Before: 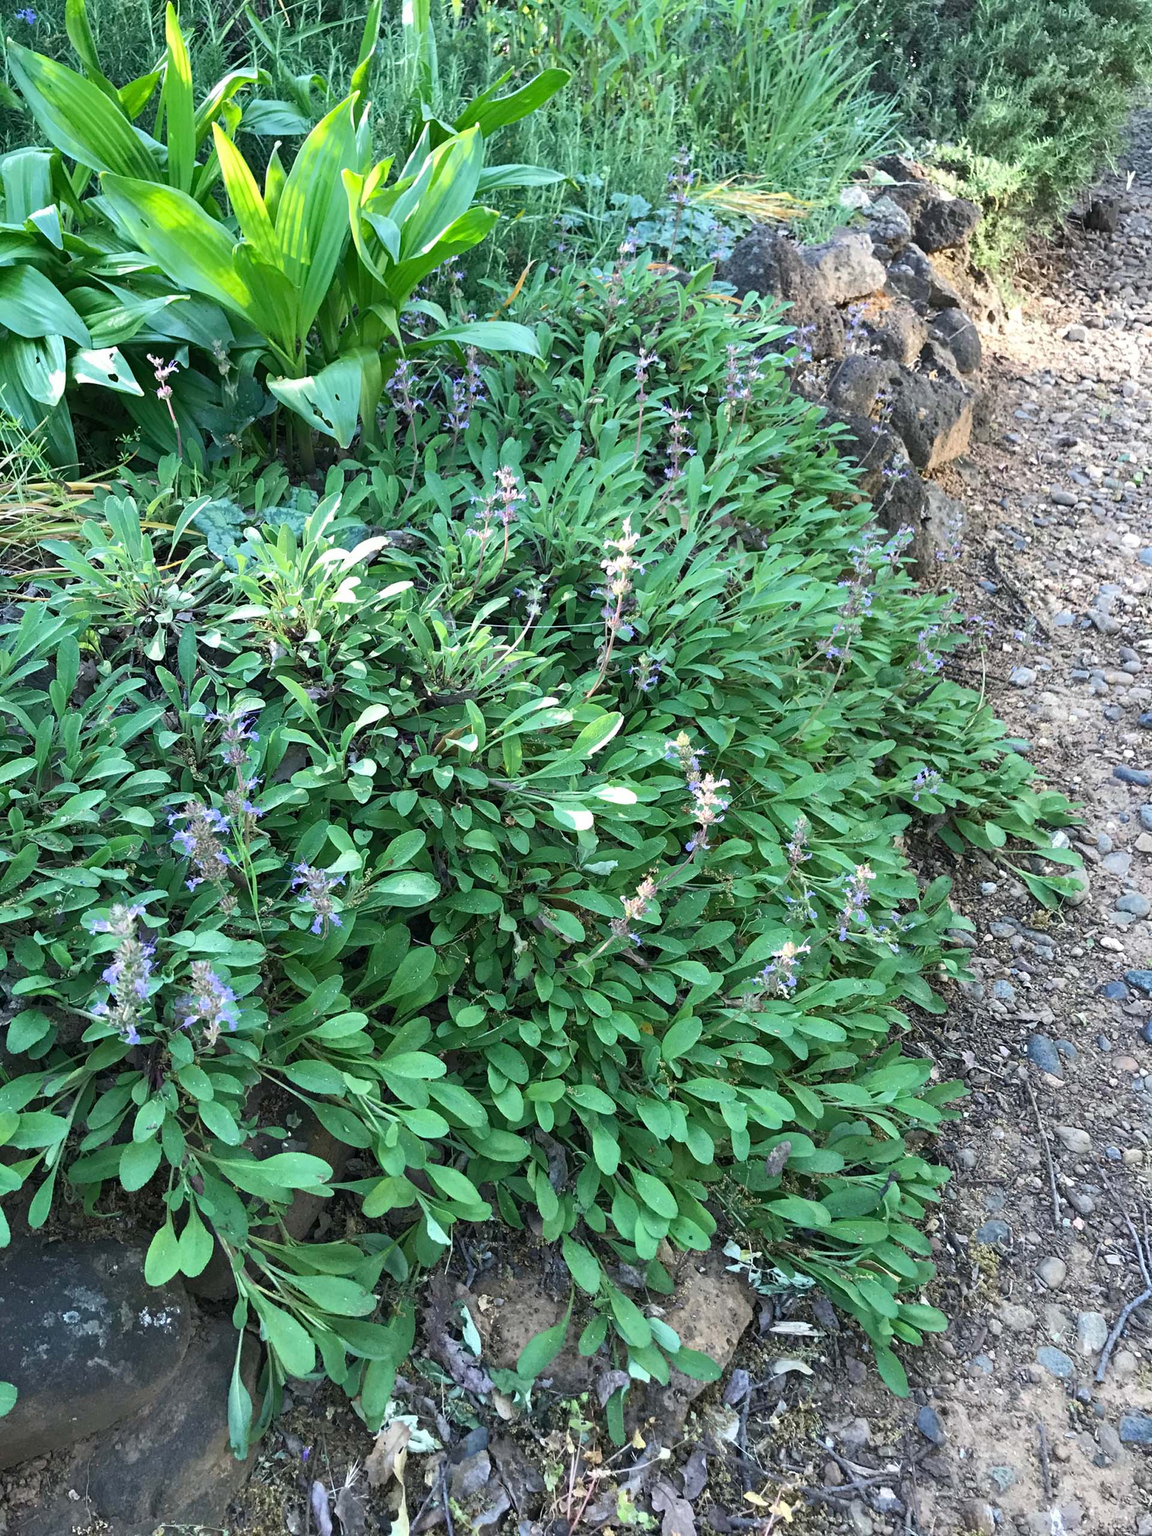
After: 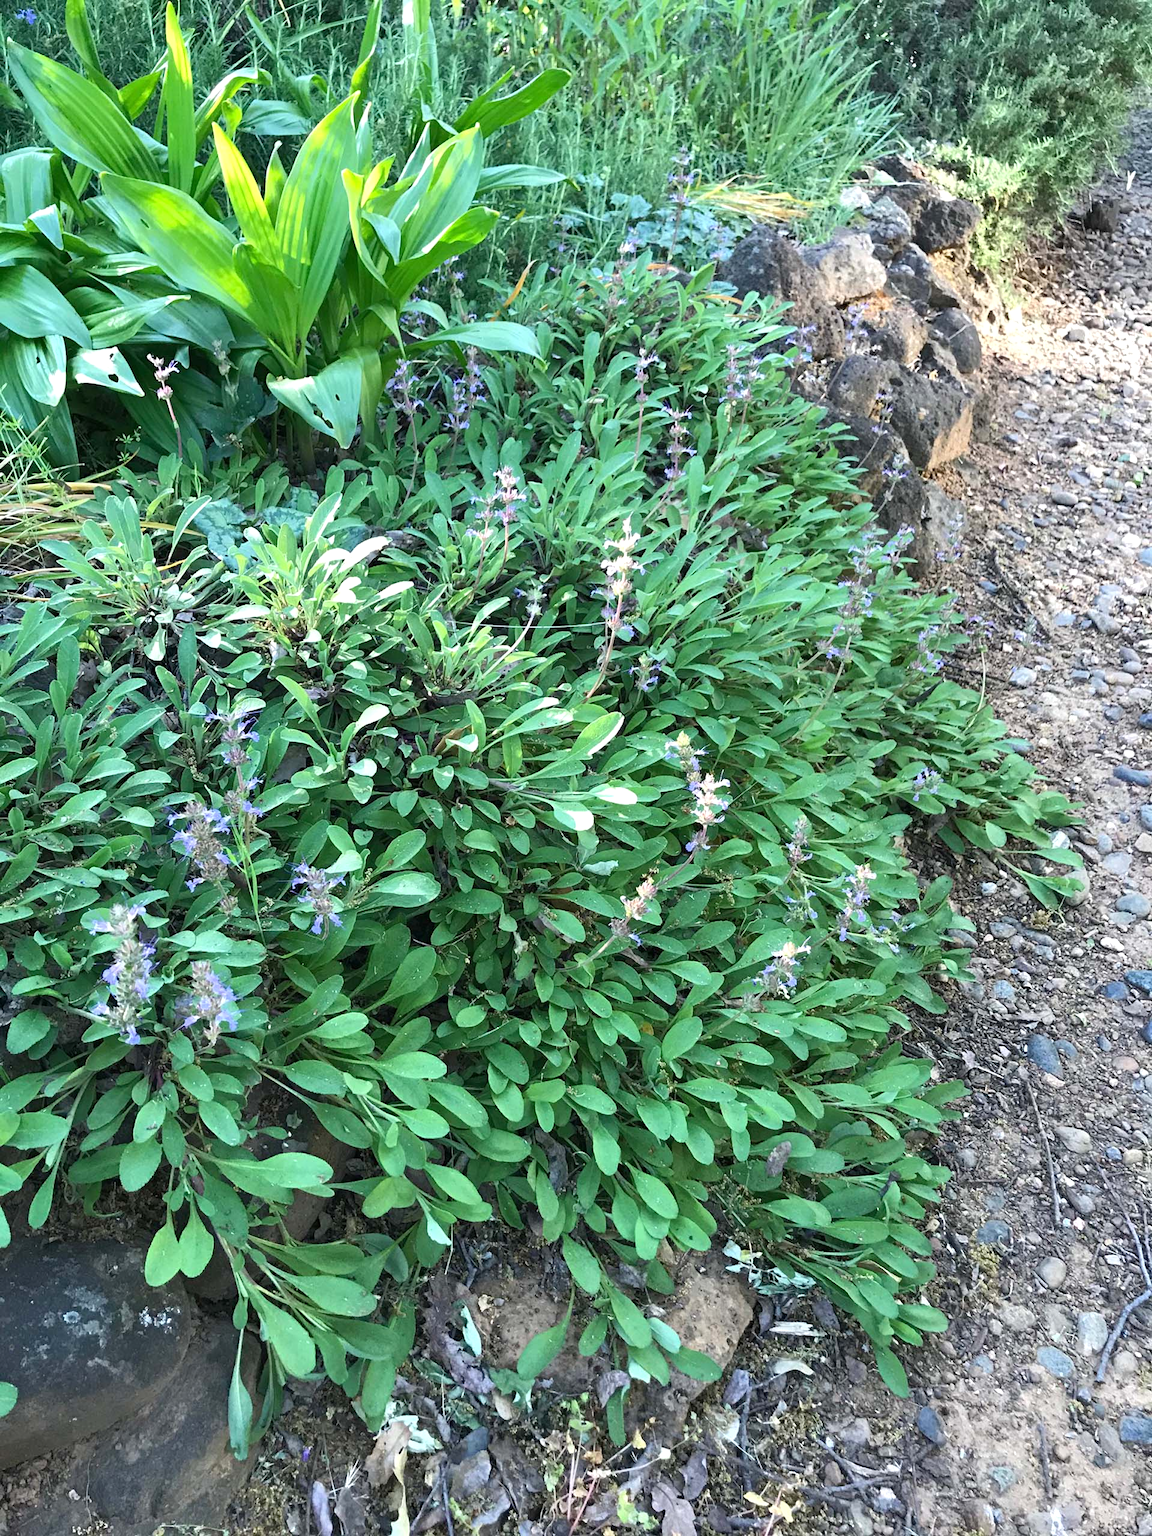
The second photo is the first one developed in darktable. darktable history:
exposure: exposure 0.205 EV, compensate exposure bias true, compensate highlight preservation false
